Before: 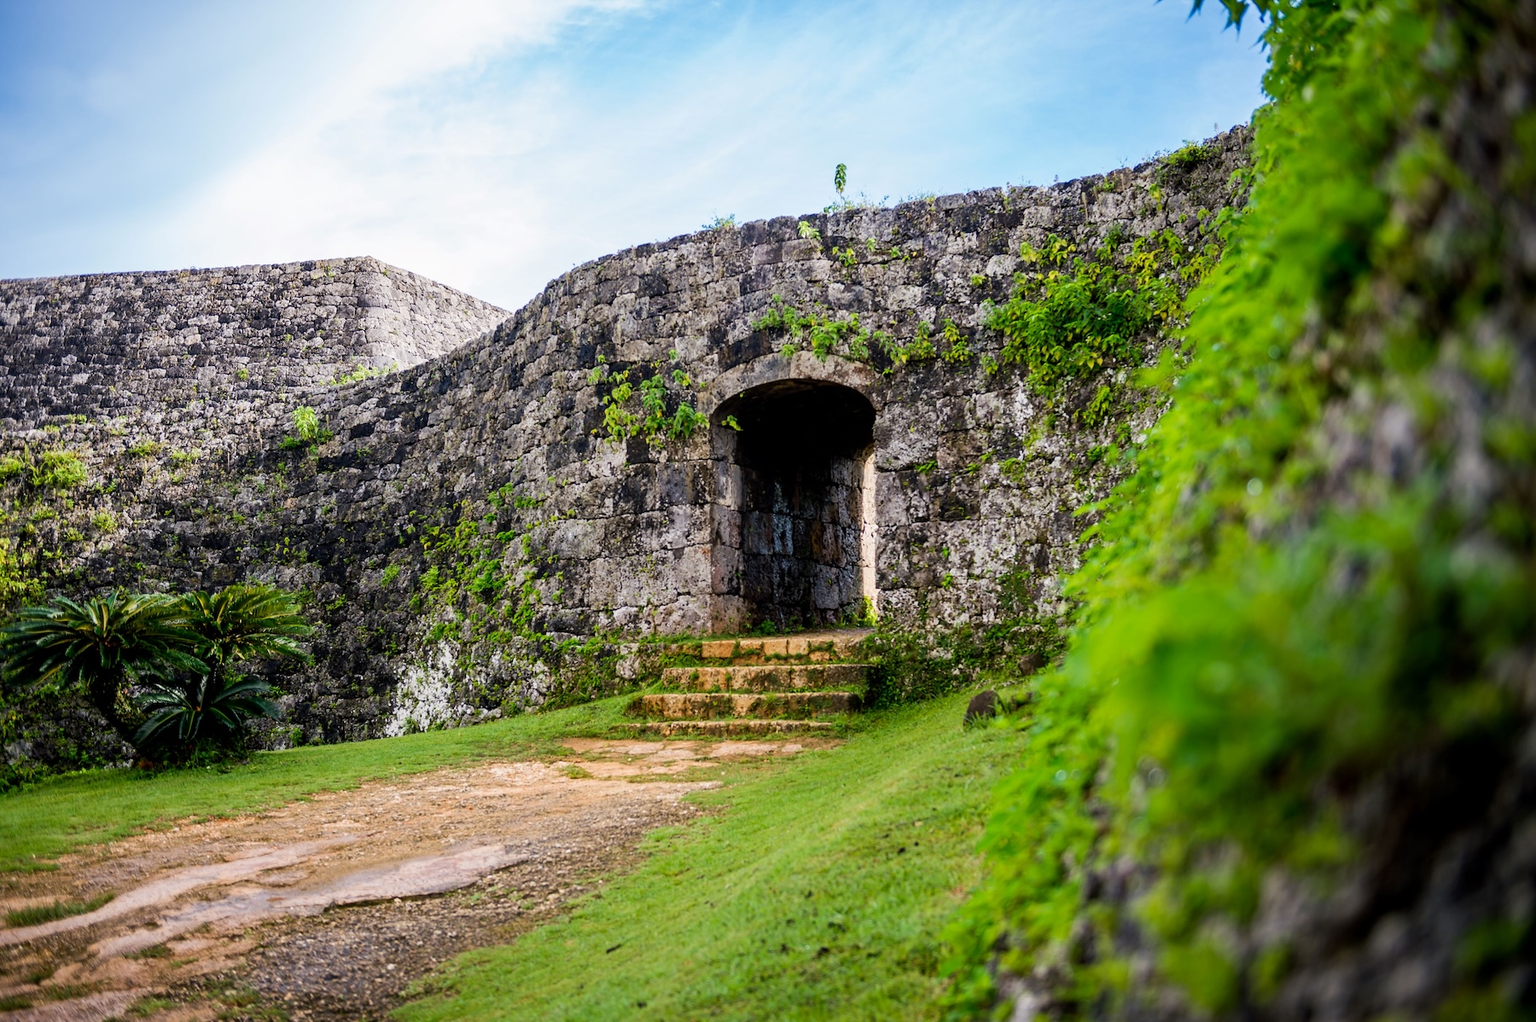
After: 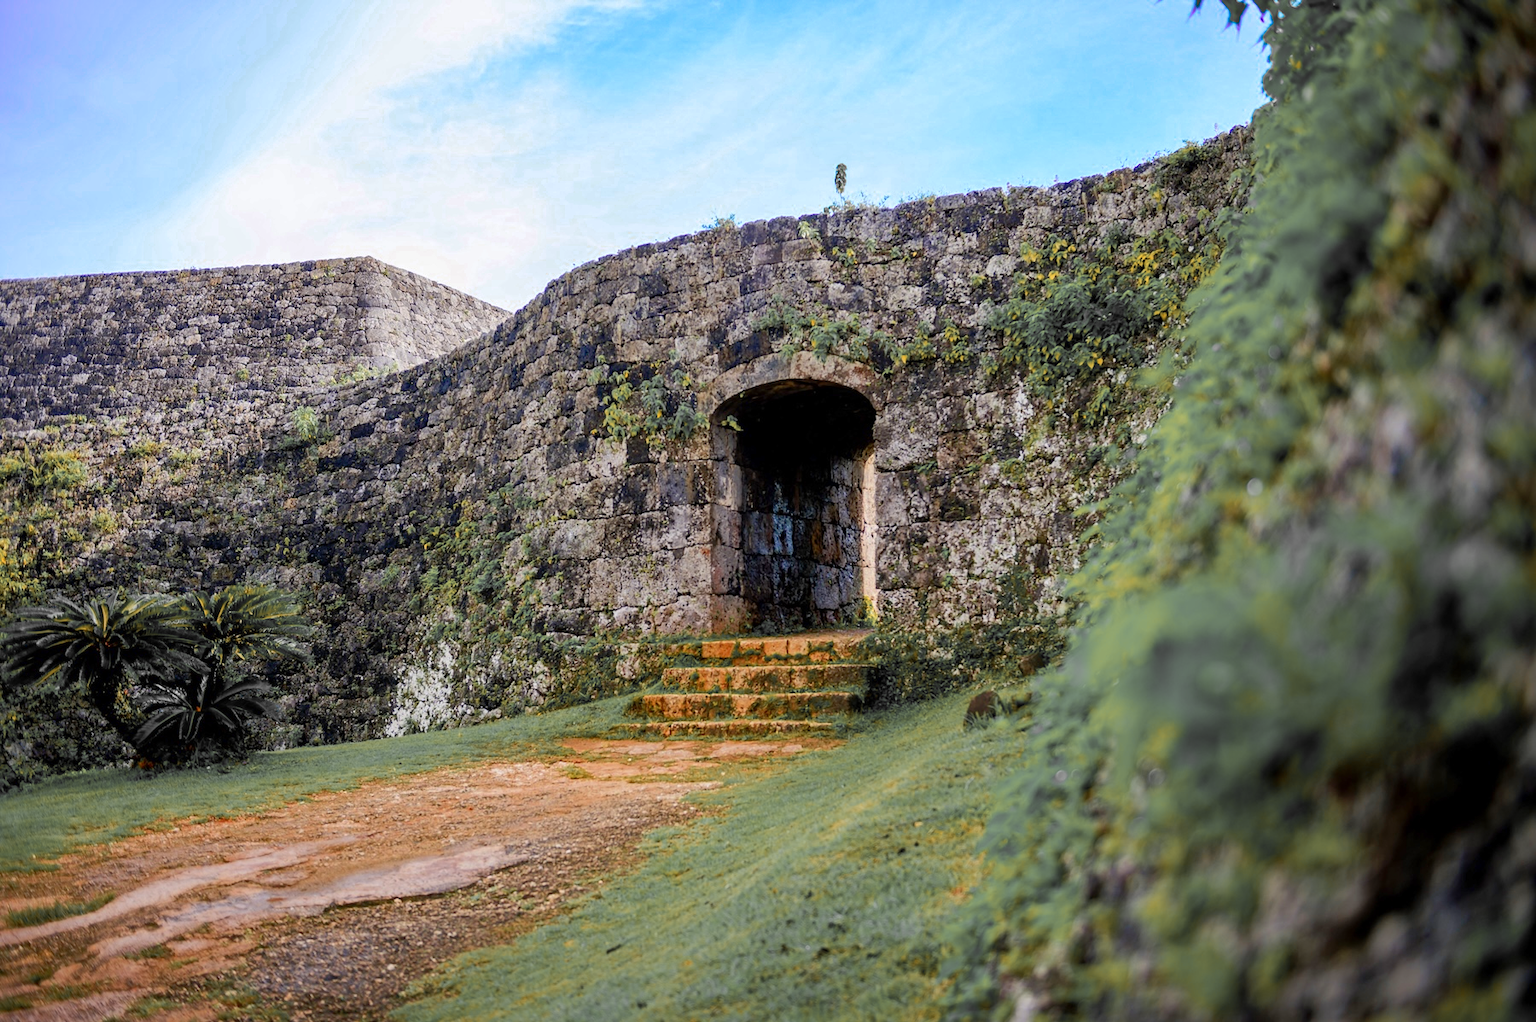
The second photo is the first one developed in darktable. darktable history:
shadows and highlights: on, module defaults
color zones: curves: ch0 [(0, 0.363) (0.128, 0.373) (0.25, 0.5) (0.402, 0.407) (0.521, 0.525) (0.63, 0.559) (0.729, 0.662) (0.867, 0.471)]; ch1 [(0, 0.515) (0.136, 0.618) (0.25, 0.5) (0.378, 0) (0.516, 0) (0.622, 0.593) (0.737, 0.819) (0.87, 0.593)]; ch2 [(0, 0.529) (0.128, 0.471) (0.282, 0.451) (0.386, 0.662) (0.516, 0.525) (0.633, 0.554) (0.75, 0.62) (0.875, 0.441)]
